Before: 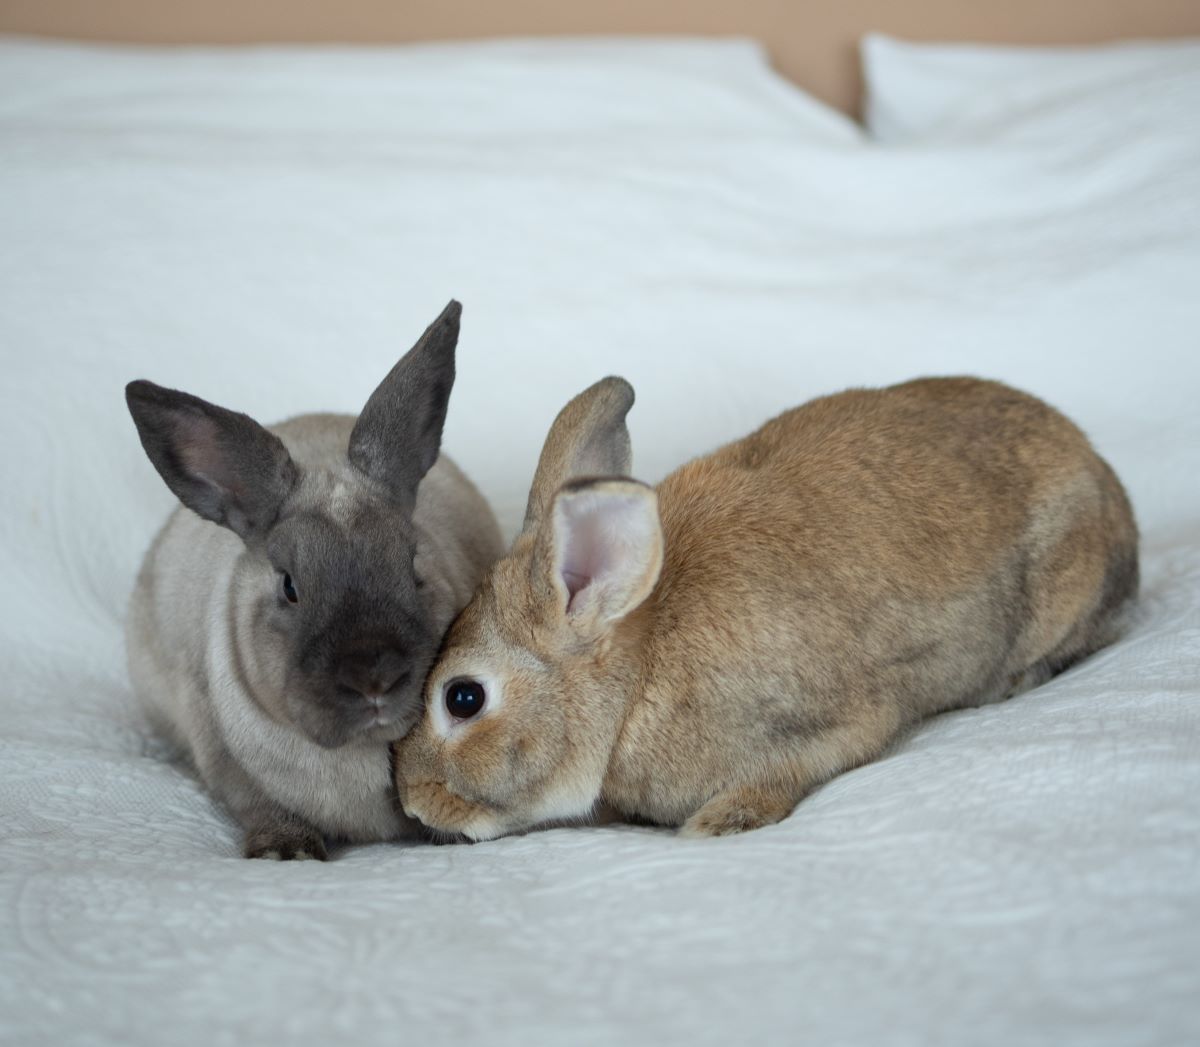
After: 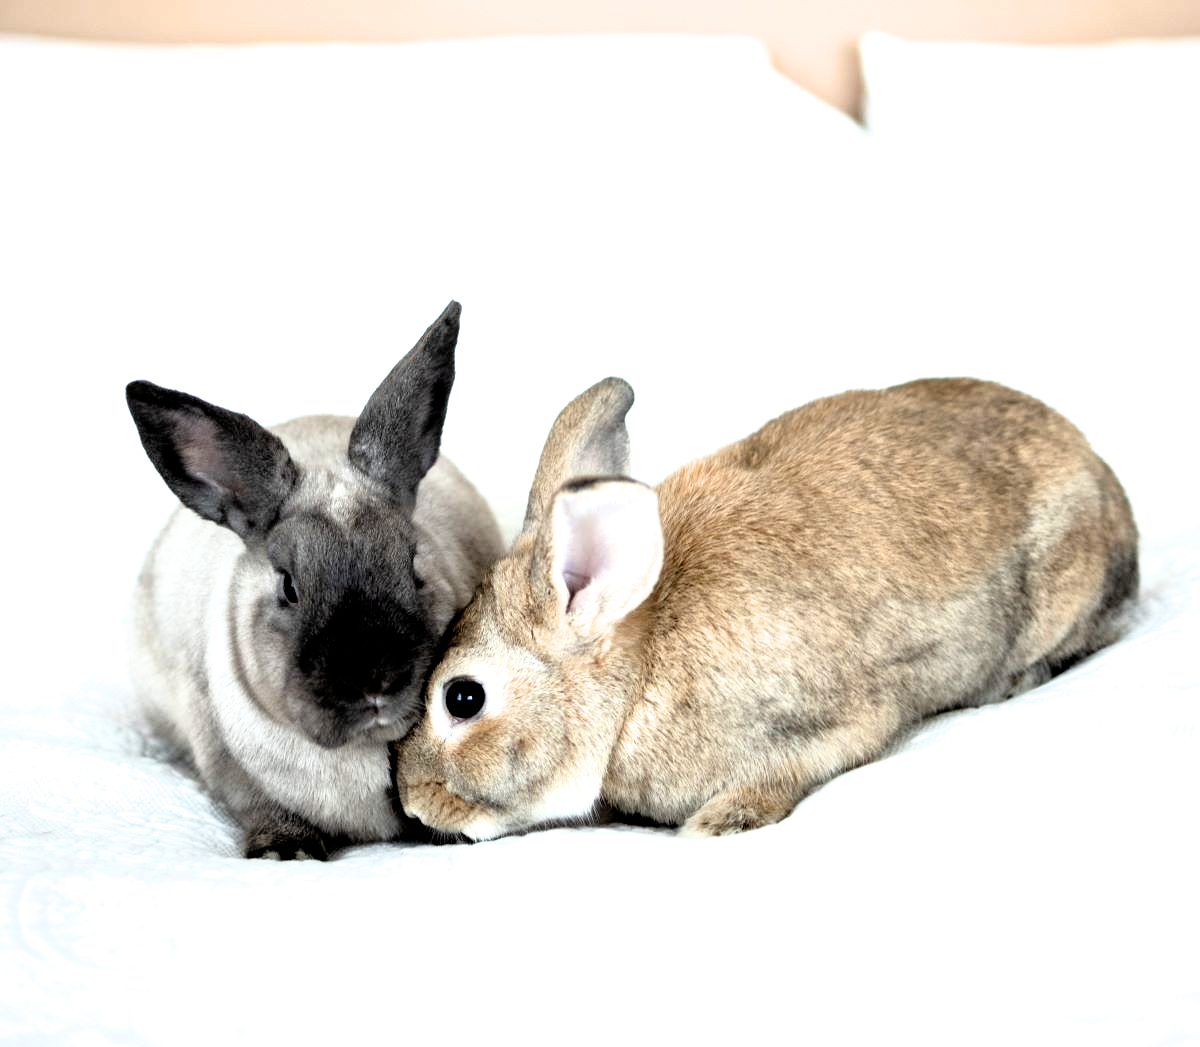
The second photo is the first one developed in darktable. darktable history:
exposure: black level correction 0.01, exposure 1 EV, compensate exposure bias true, compensate highlight preservation false
filmic rgb: black relative exposure -3.62 EV, white relative exposure 2.17 EV, hardness 3.64
